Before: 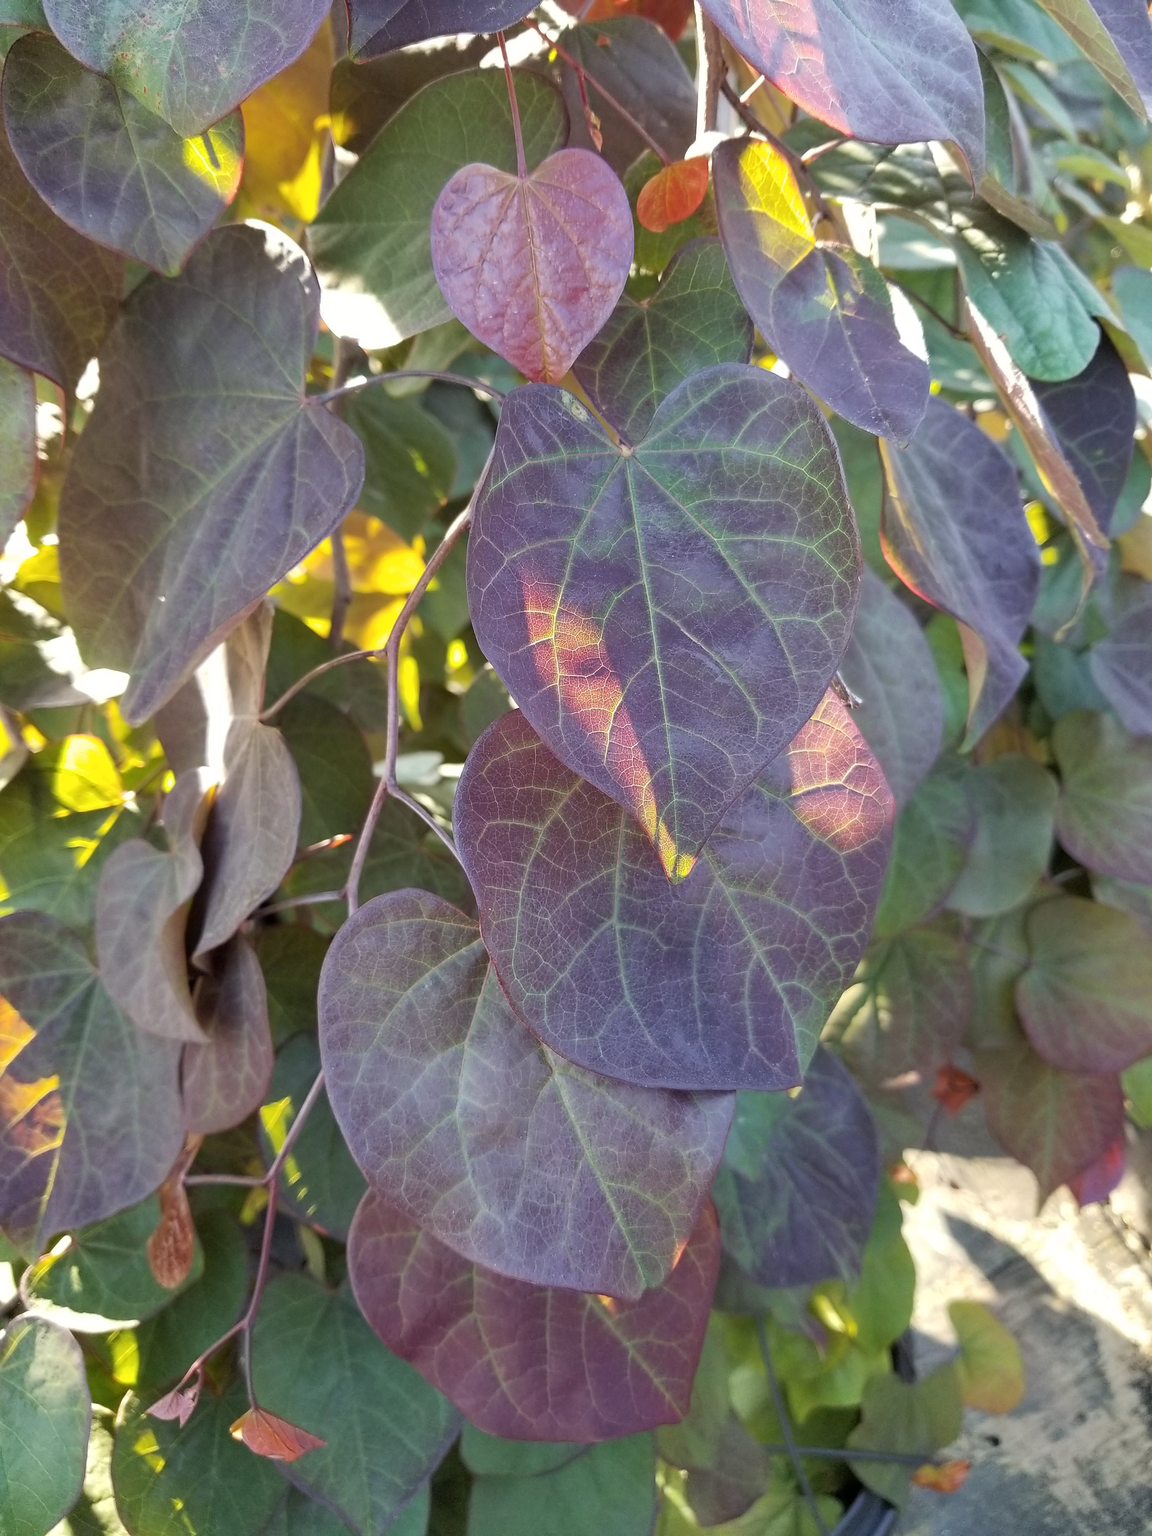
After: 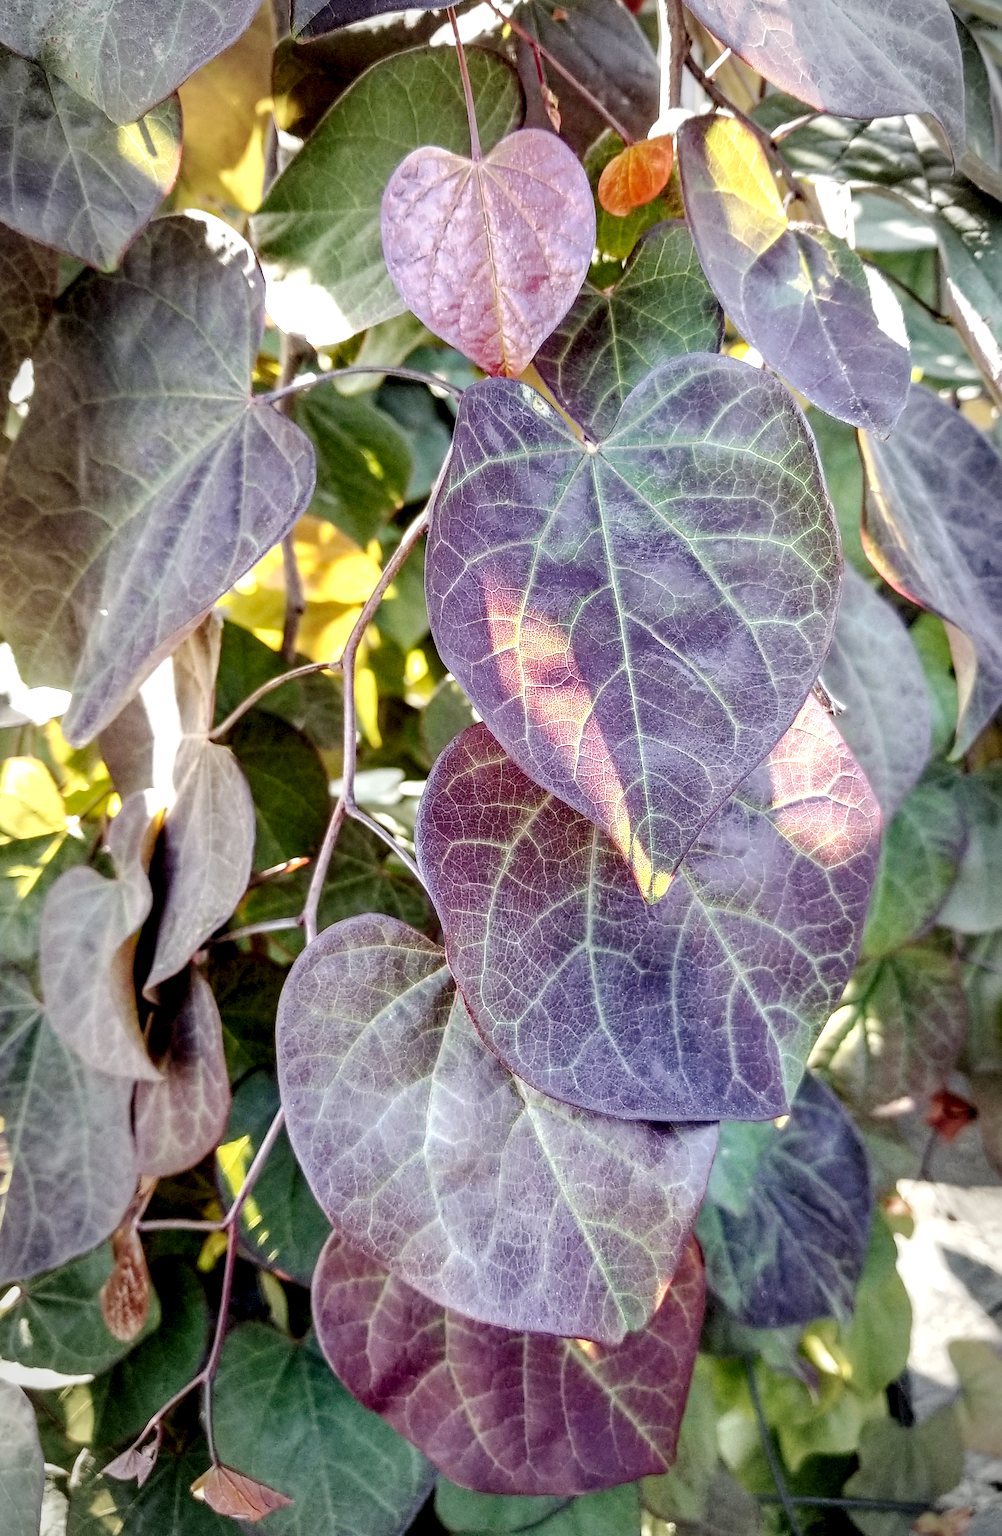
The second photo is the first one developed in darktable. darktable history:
crop and rotate: angle 1°, left 4.281%, top 0.642%, right 11.383%, bottom 2.486%
vignetting: automatic ratio true
local contrast: highlights 19%, detail 186%
tone curve: curves: ch0 [(0, 0) (0.003, 0.001) (0.011, 0.006) (0.025, 0.012) (0.044, 0.018) (0.069, 0.025) (0.1, 0.045) (0.136, 0.074) (0.177, 0.124) (0.224, 0.196) (0.277, 0.289) (0.335, 0.396) (0.399, 0.495) (0.468, 0.585) (0.543, 0.663) (0.623, 0.728) (0.709, 0.808) (0.801, 0.87) (0.898, 0.932) (1, 1)], preserve colors none
